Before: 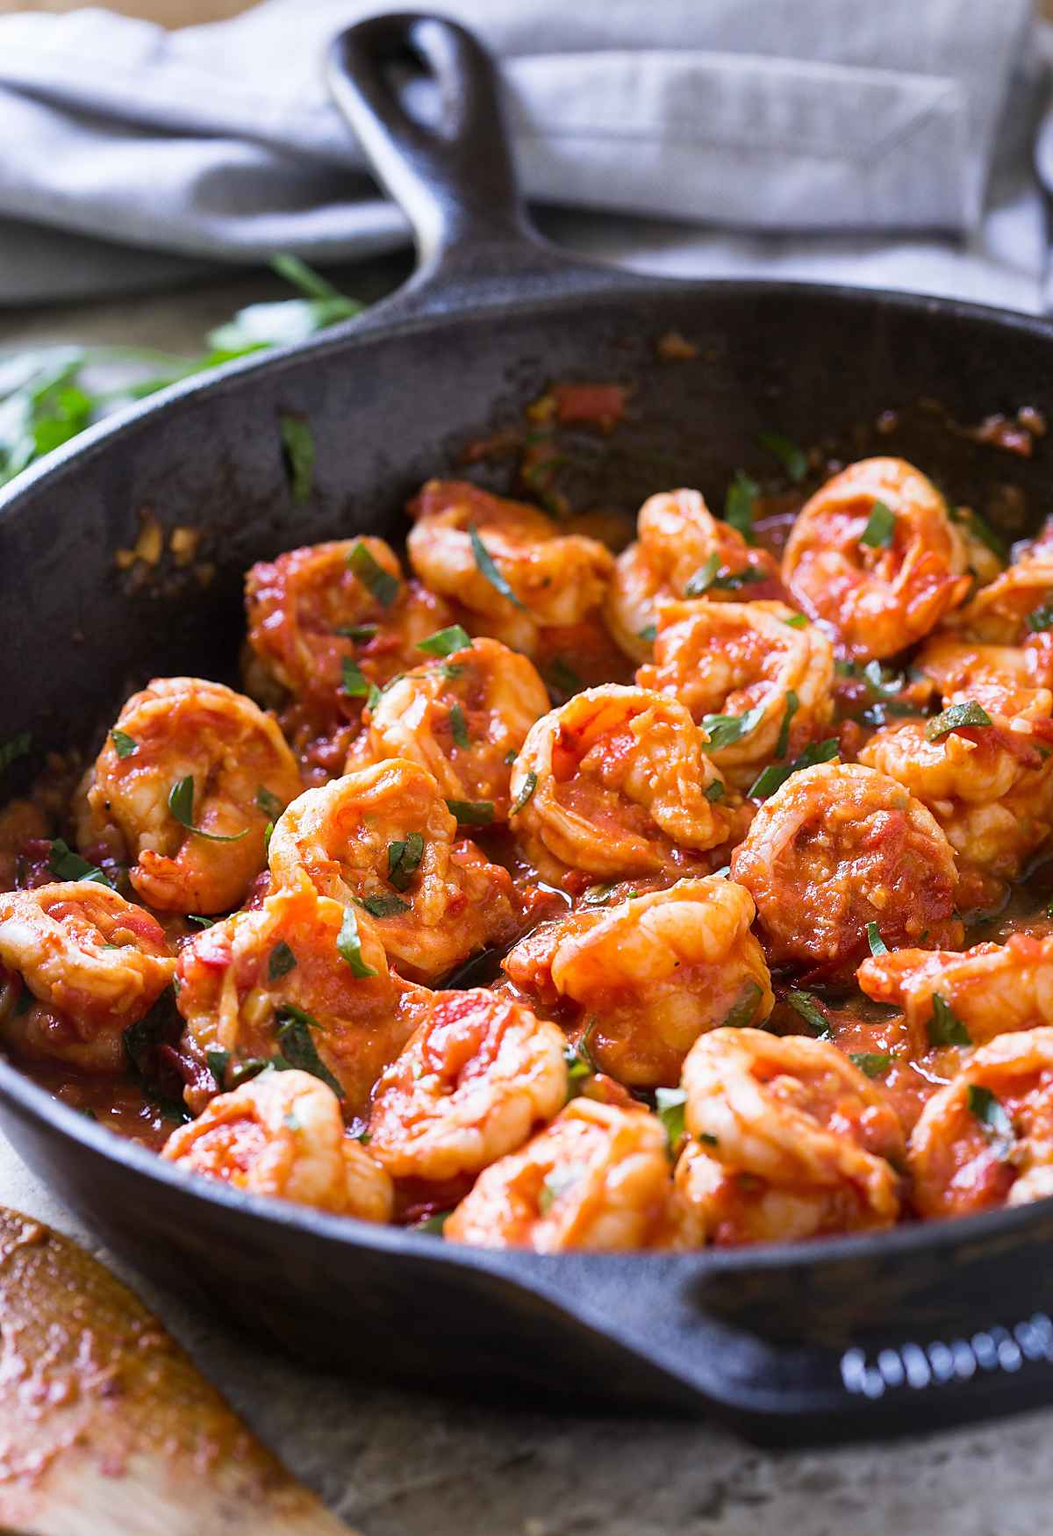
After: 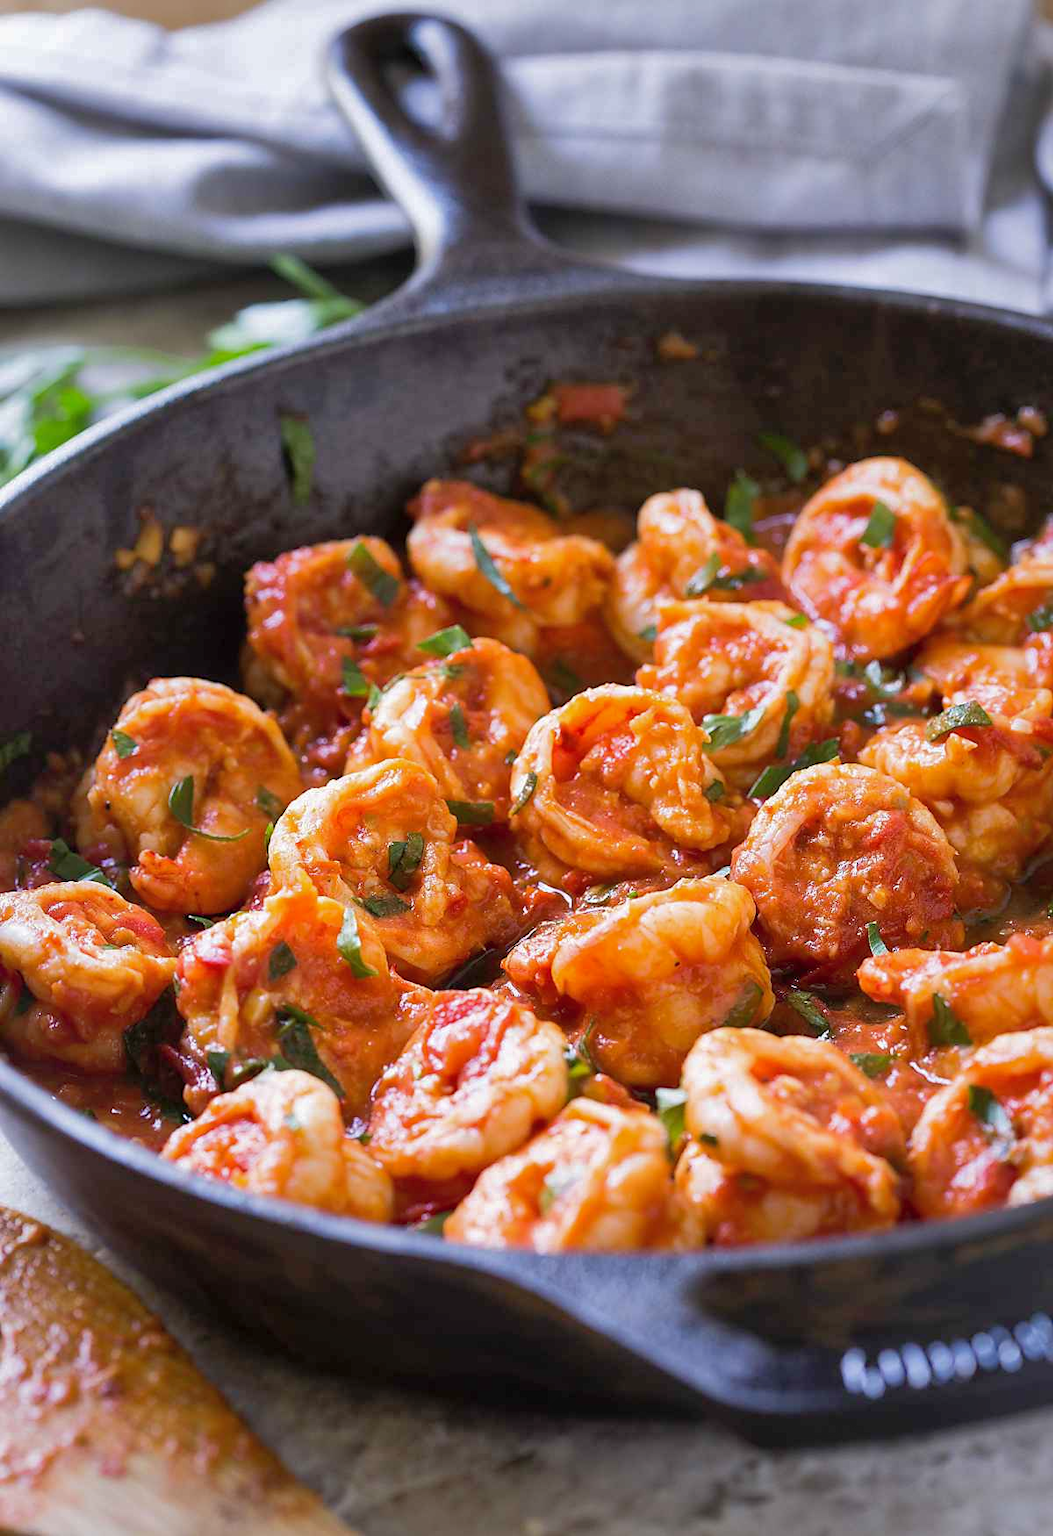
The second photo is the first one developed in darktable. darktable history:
shadows and highlights: highlights color adjustment 0.767%
